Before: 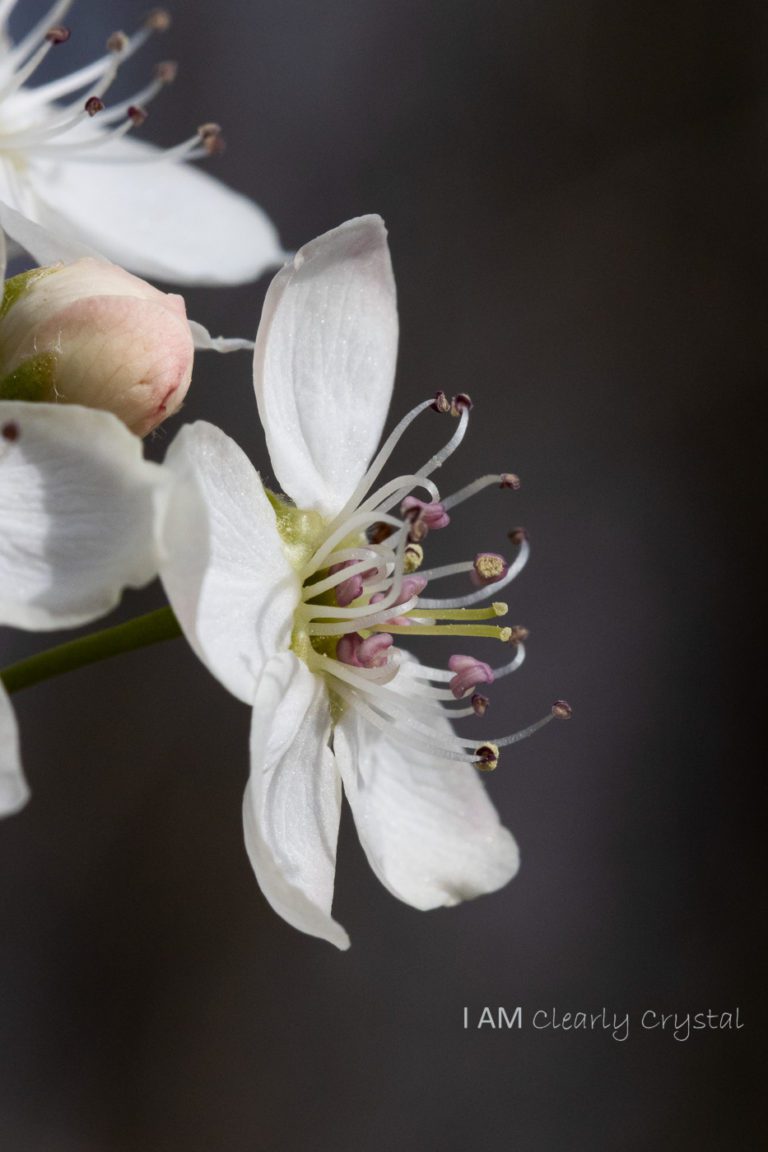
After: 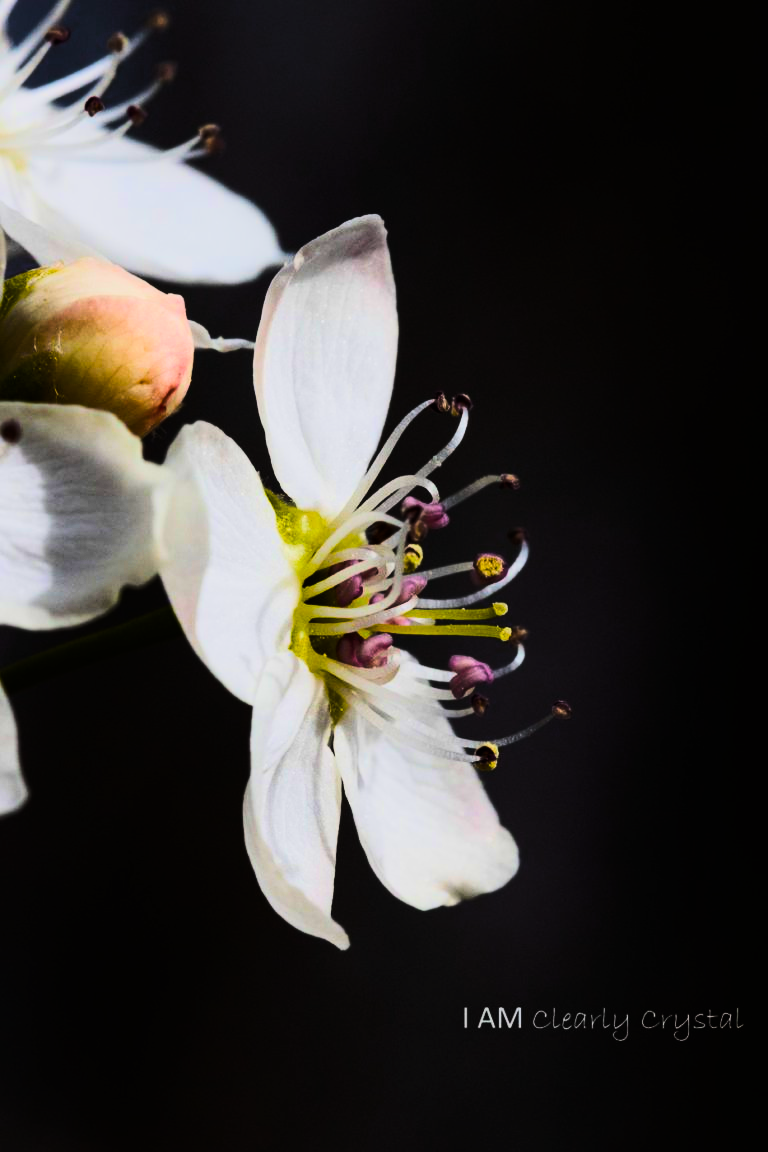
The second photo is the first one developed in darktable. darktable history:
color balance rgb: linear chroma grading › global chroma 40.15%, perceptual saturation grading › global saturation 60.58%, perceptual saturation grading › highlights 20.44%, perceptual saturation grading › shadows -50.36%, perceptual brilliance grading › highlights 2.19%, perceptual brilliance grading › mid-tones -50.36%, perceptual brilliance grading › shadows -50.36%
exposure: black level correction 0, exposure 0.5 EV, compensate highlight preservation false
filmic rgb: black relative exposure -11.88 EV, white relative exposure 5.43 EV, threshold 3 EV, hardness 4.49, latitude 50%, contrast 1.14, color science v5 (2021), contrast in shadows safe, contrast in highlights safe, enable highlight reconstruction true
